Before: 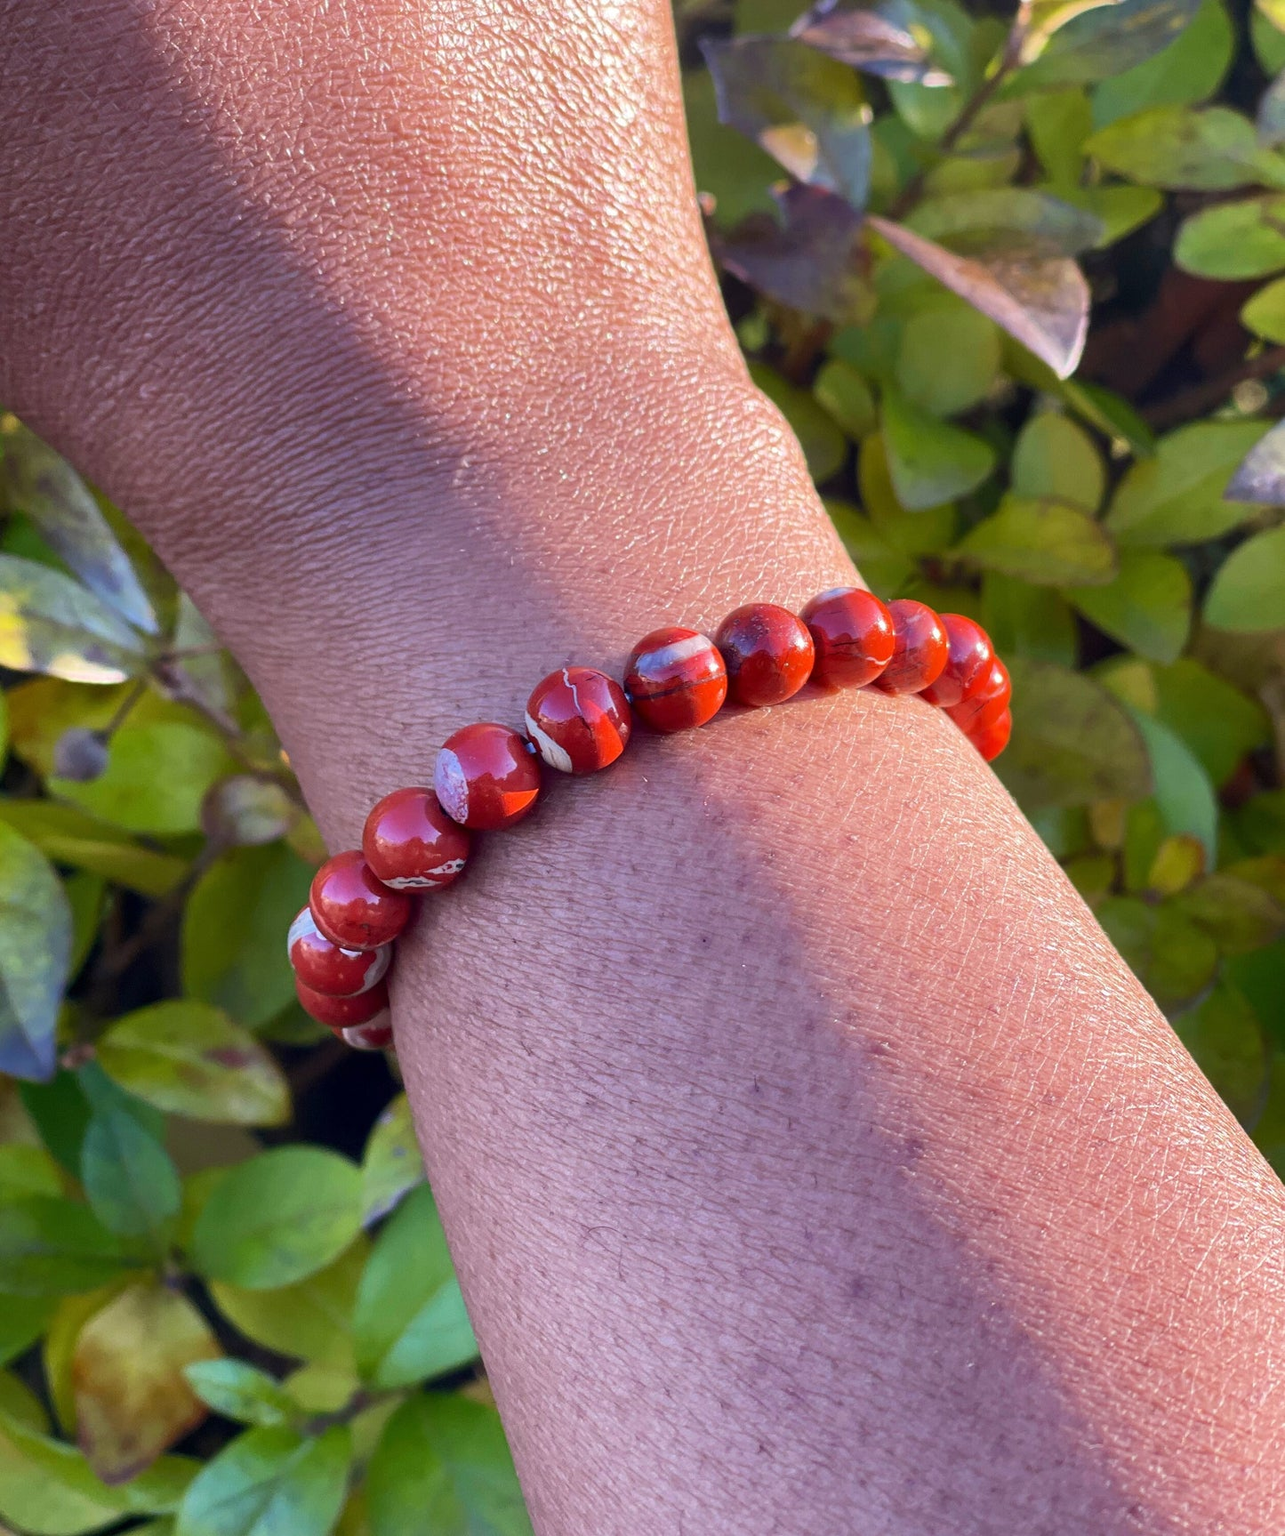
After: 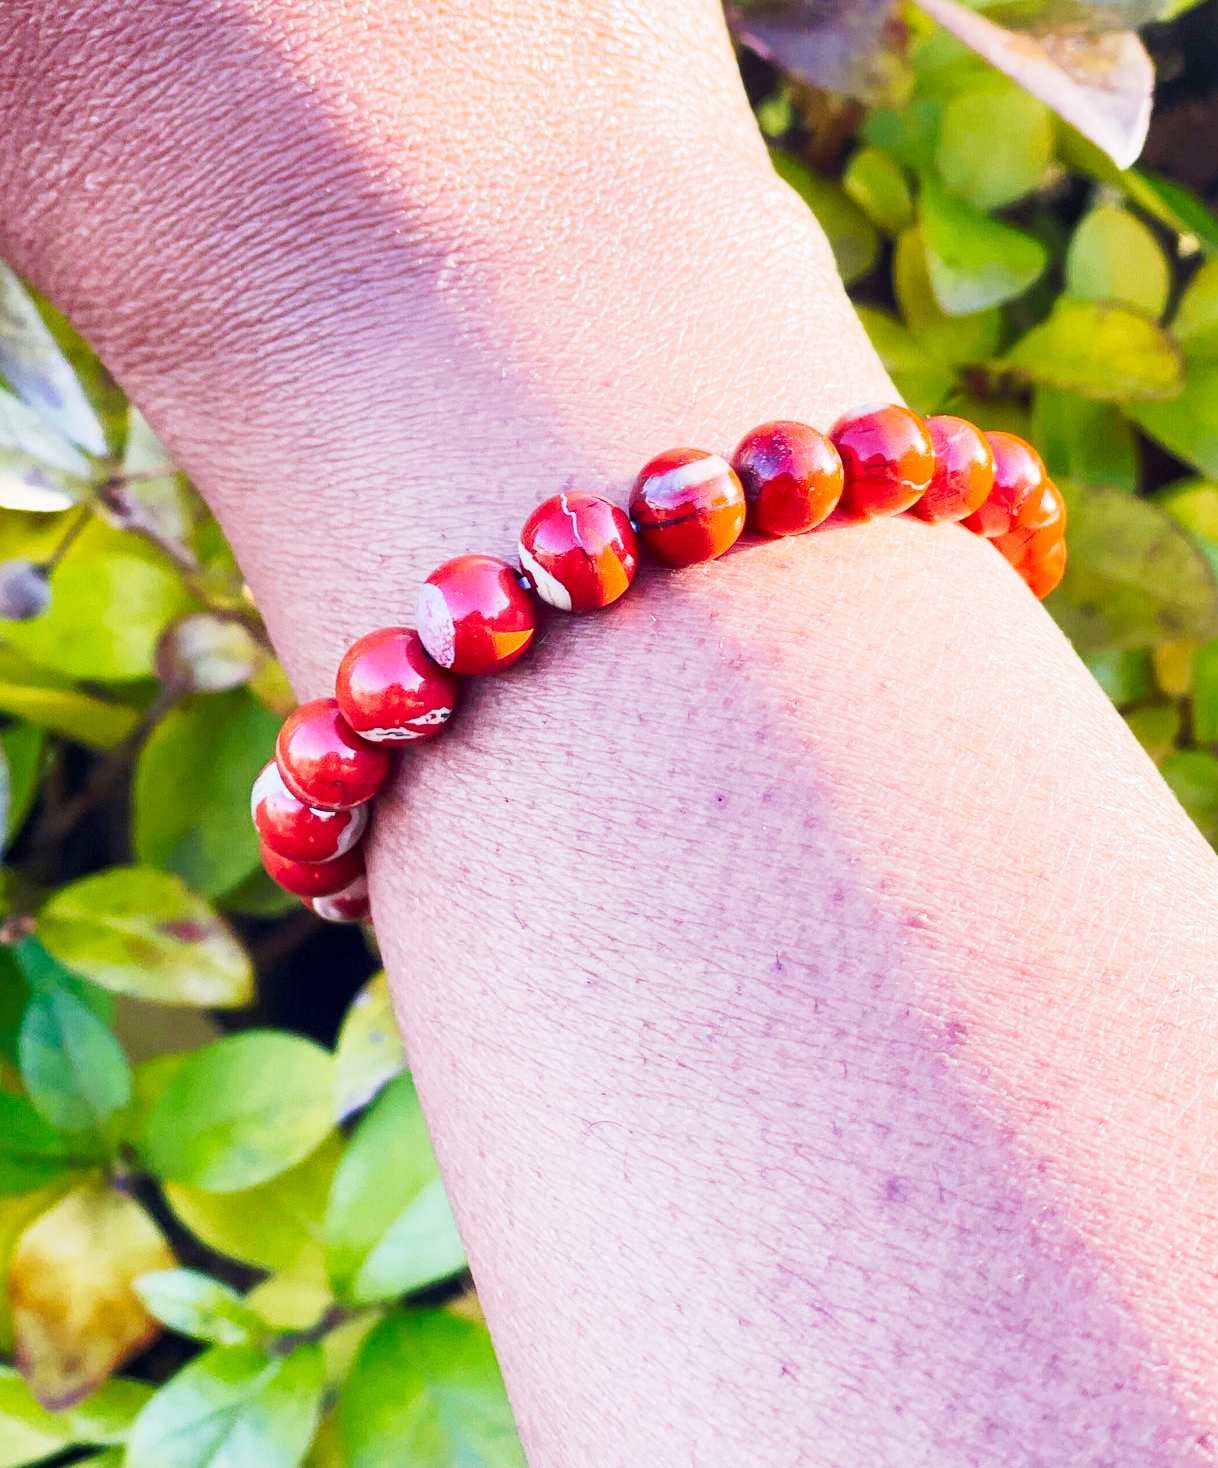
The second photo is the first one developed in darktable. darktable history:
crop and rotate: left 5.002%, top 14.953%, right 10.68%
tone curve: curves: ch0 [(0, 0) (0.003, 0.004) (0.011, 0.015) (0.025, 0.034) (0.044, 0.061) (0.069, 0.095) (0.1, 0.137) (0.136, 0.187) (0.177, 0.244) (0.224, 0.308) (0.277, 0.415) (0.335, 0.532) (0.399, 0.642) (0.468, 0.747) (0.543, 0.829) (0.623, 0.886) (0.709, 0.924) (0.801, 0.951) (0.898, 0.975) (1, 1)], preserve colors none
